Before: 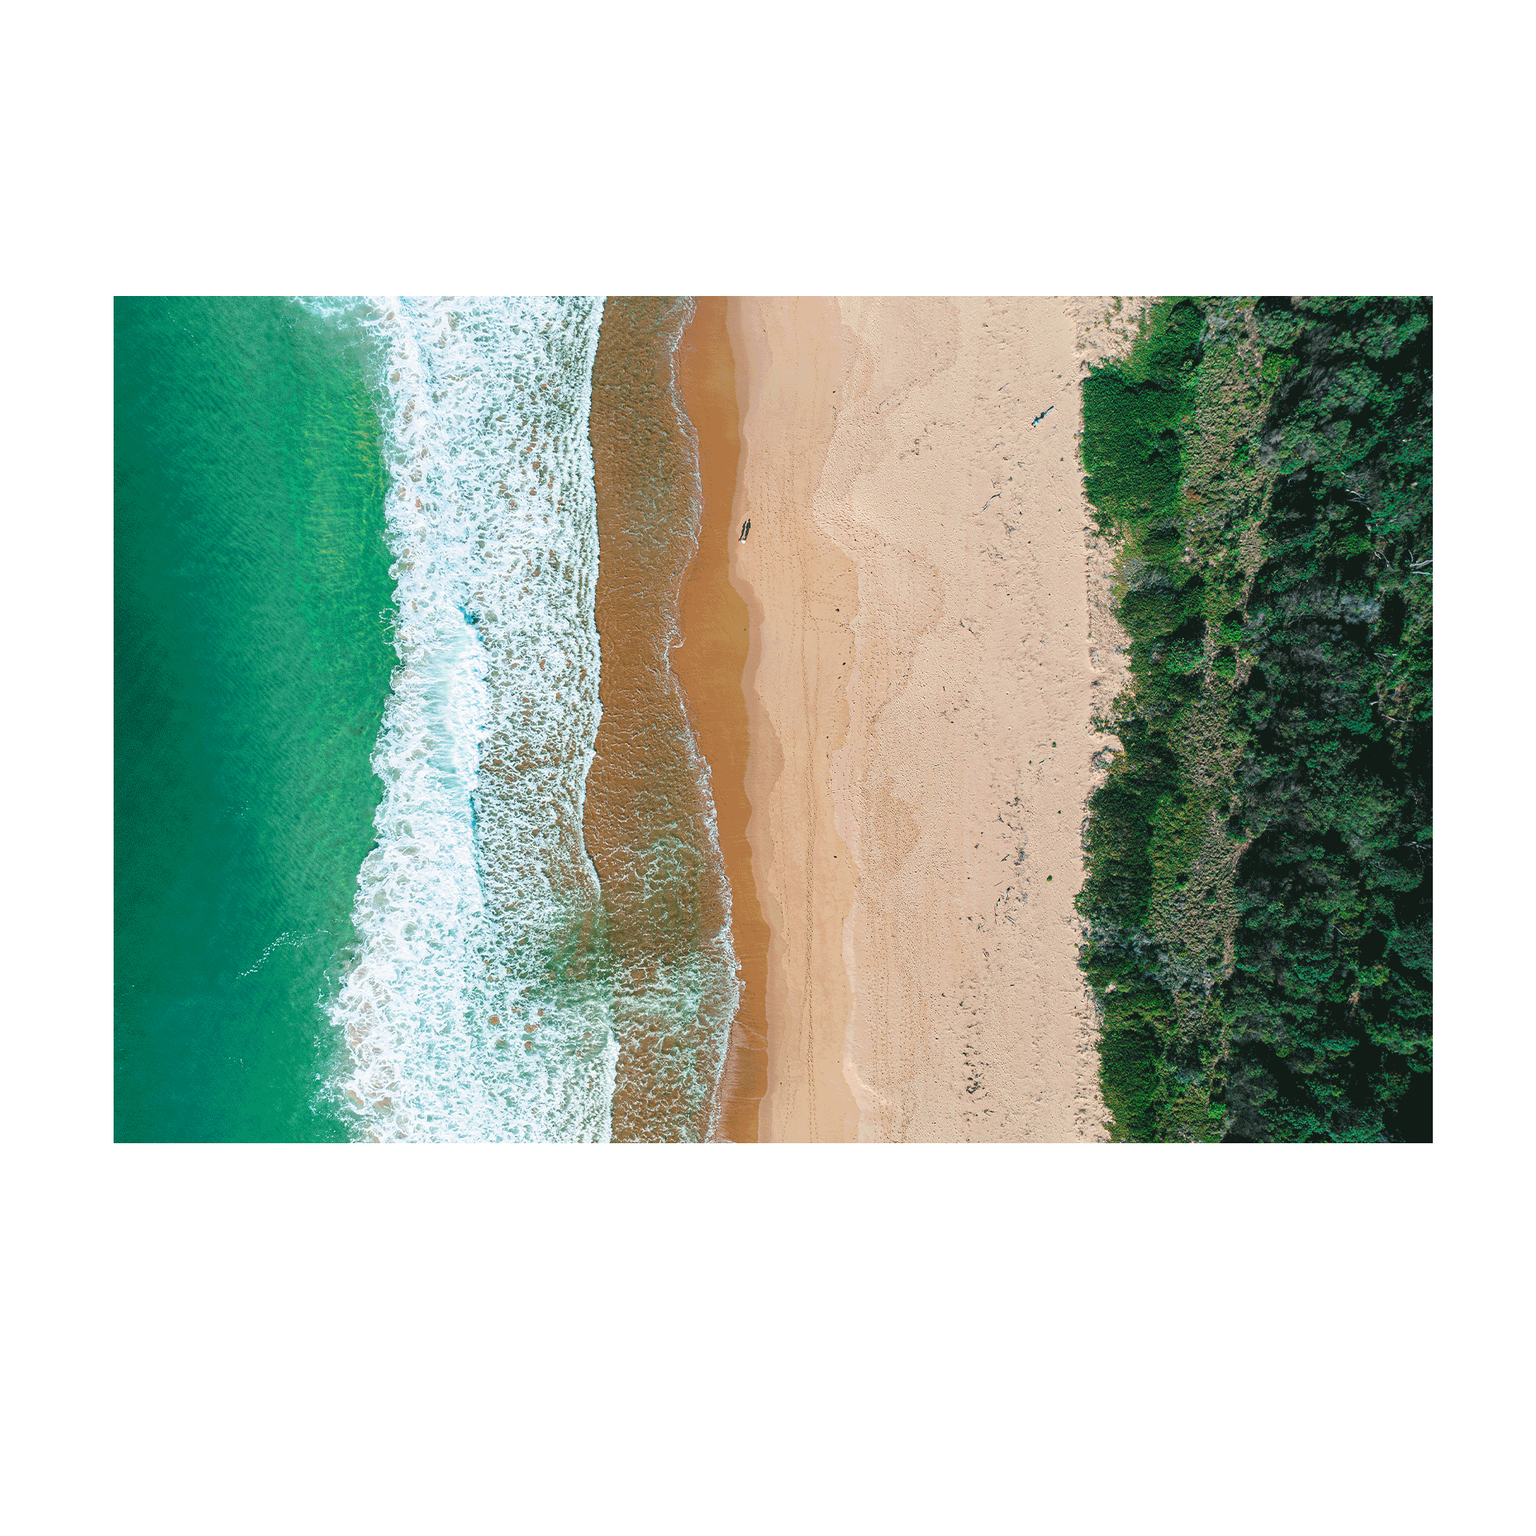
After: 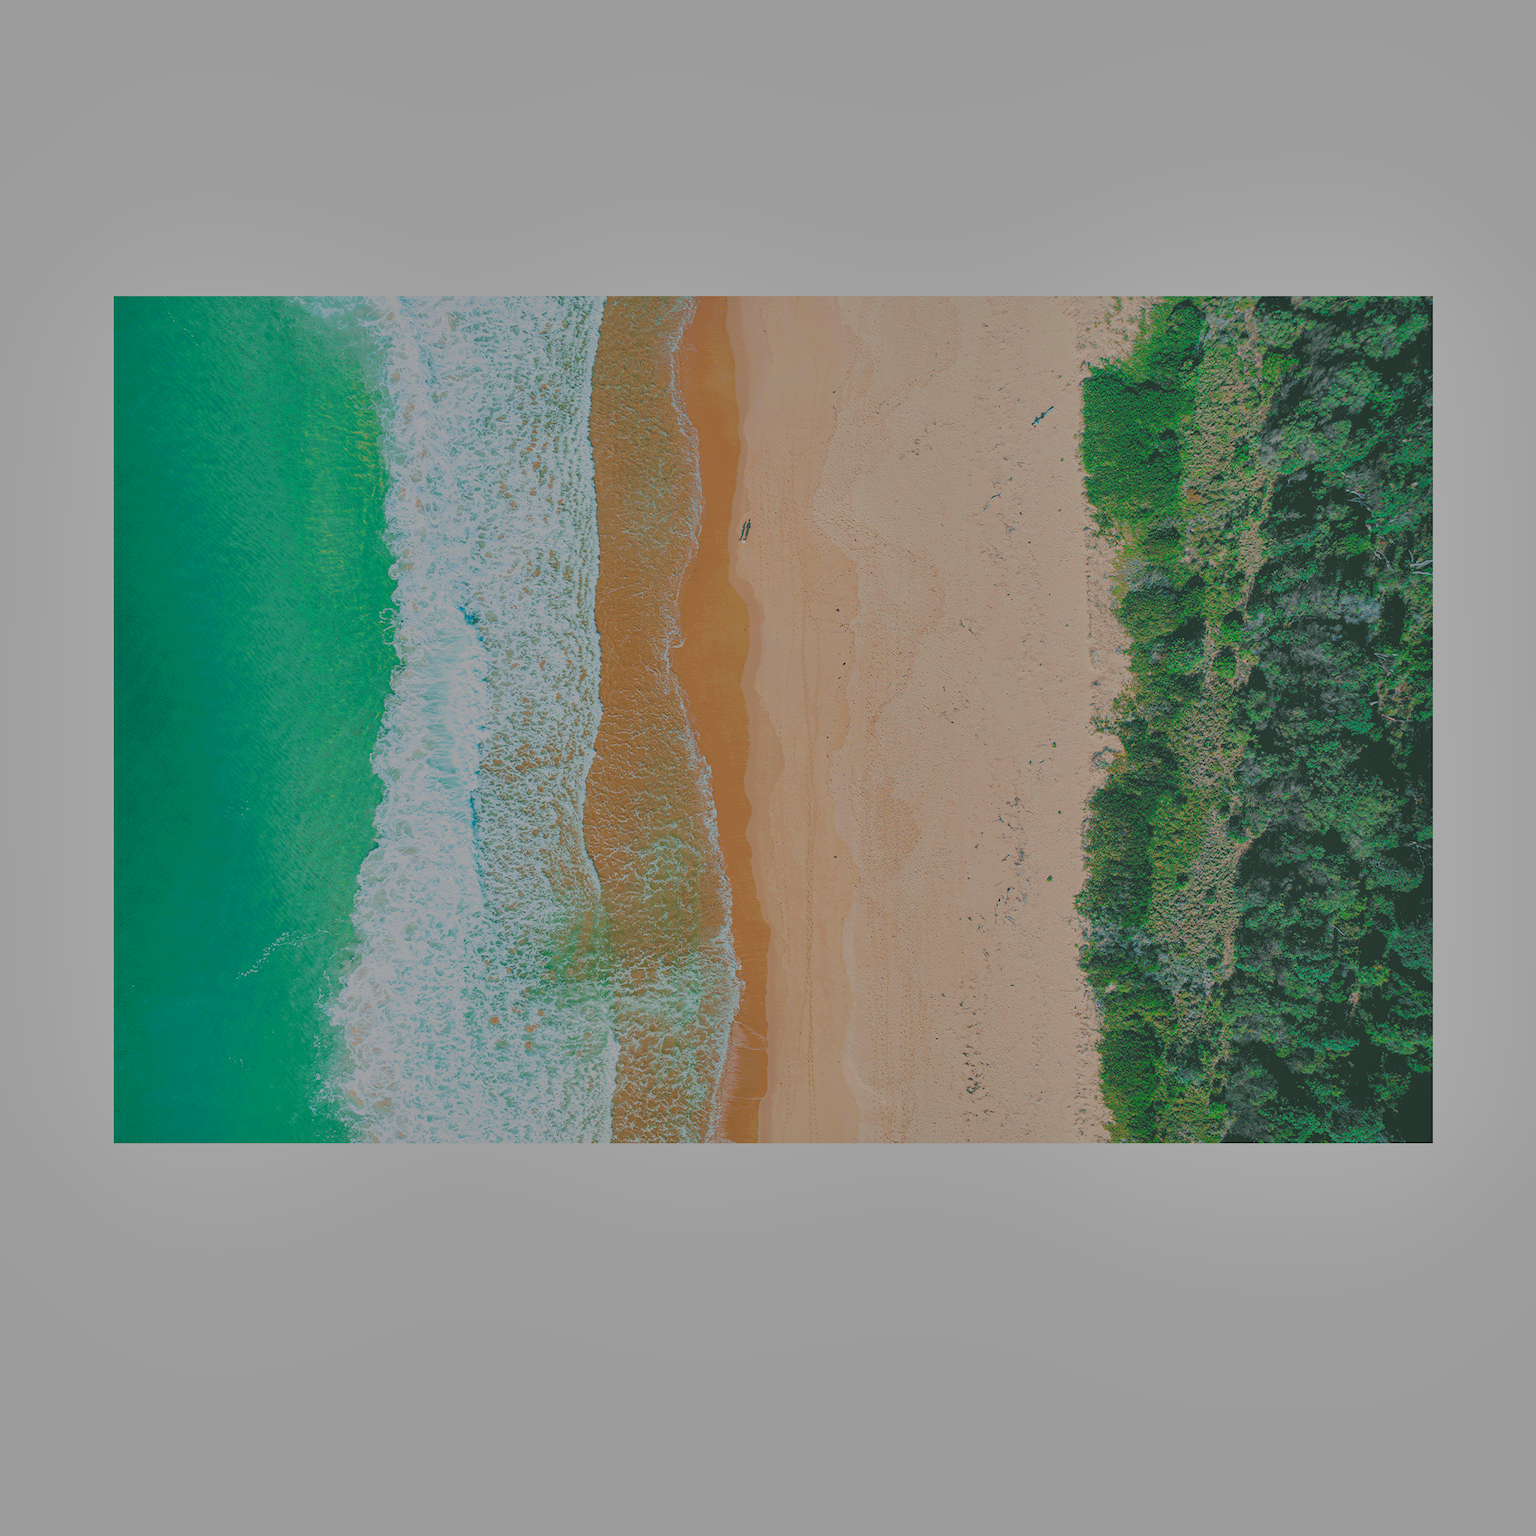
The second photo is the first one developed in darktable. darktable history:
shadows and highlights: soften with gaussian
filmic rgb: black relative exposure -16 EV, white relative exposure 8 EV, threshold 3 EV, hardness 4.17, latitude 50%, contrast 0.5, color science v5 (2021), contrast in shadows safe, contrast in highlights safe, enable highlight reconstruction true
